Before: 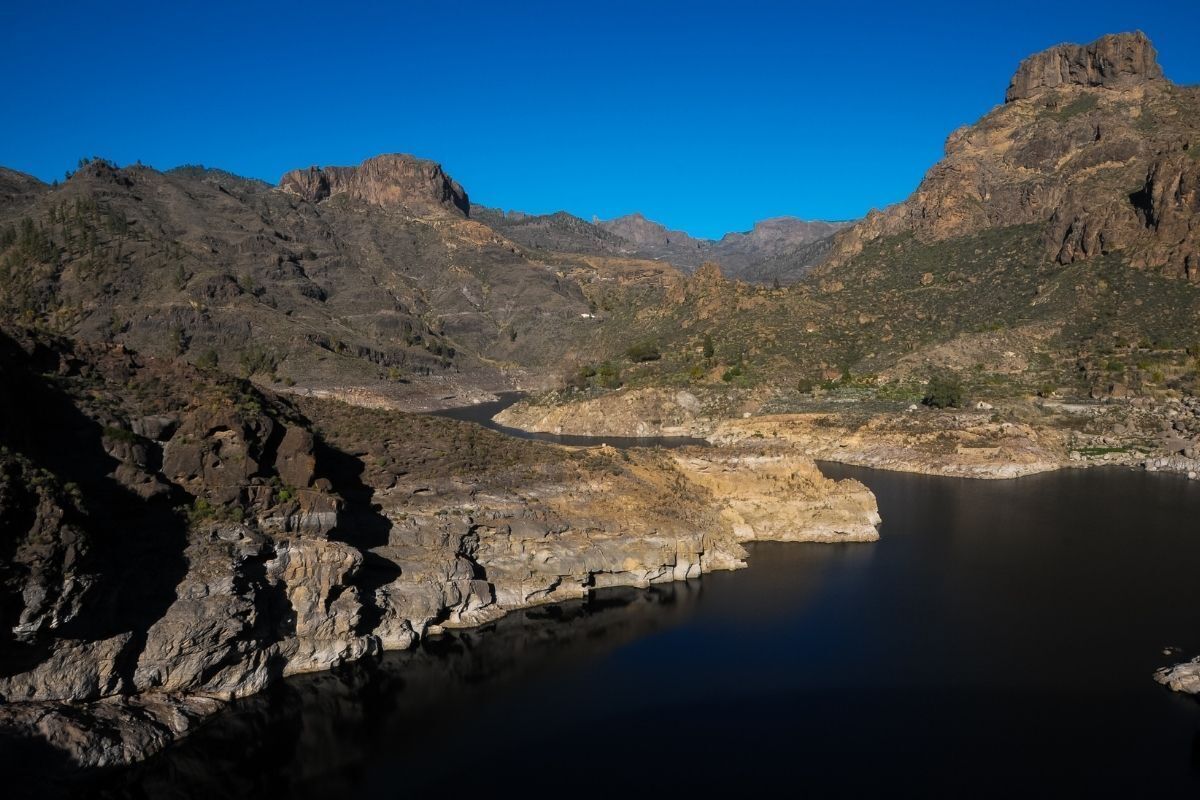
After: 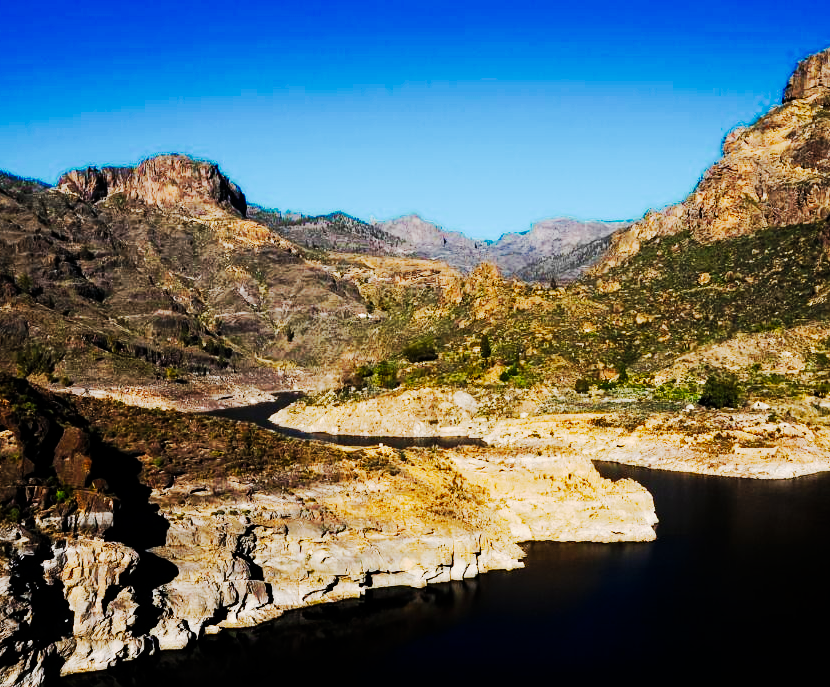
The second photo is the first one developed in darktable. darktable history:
tone curve: curves: ch0 [(0, 0) (0.086, 0.006) (0.148, 0.021) (0.245, 0.105) (0.374, 0.401) (0.444, 0.631) (0.778, 0.915) (1, 1)], preserve colors none
crop: left 18.662%, right 12.133%, bottom 14.104%
